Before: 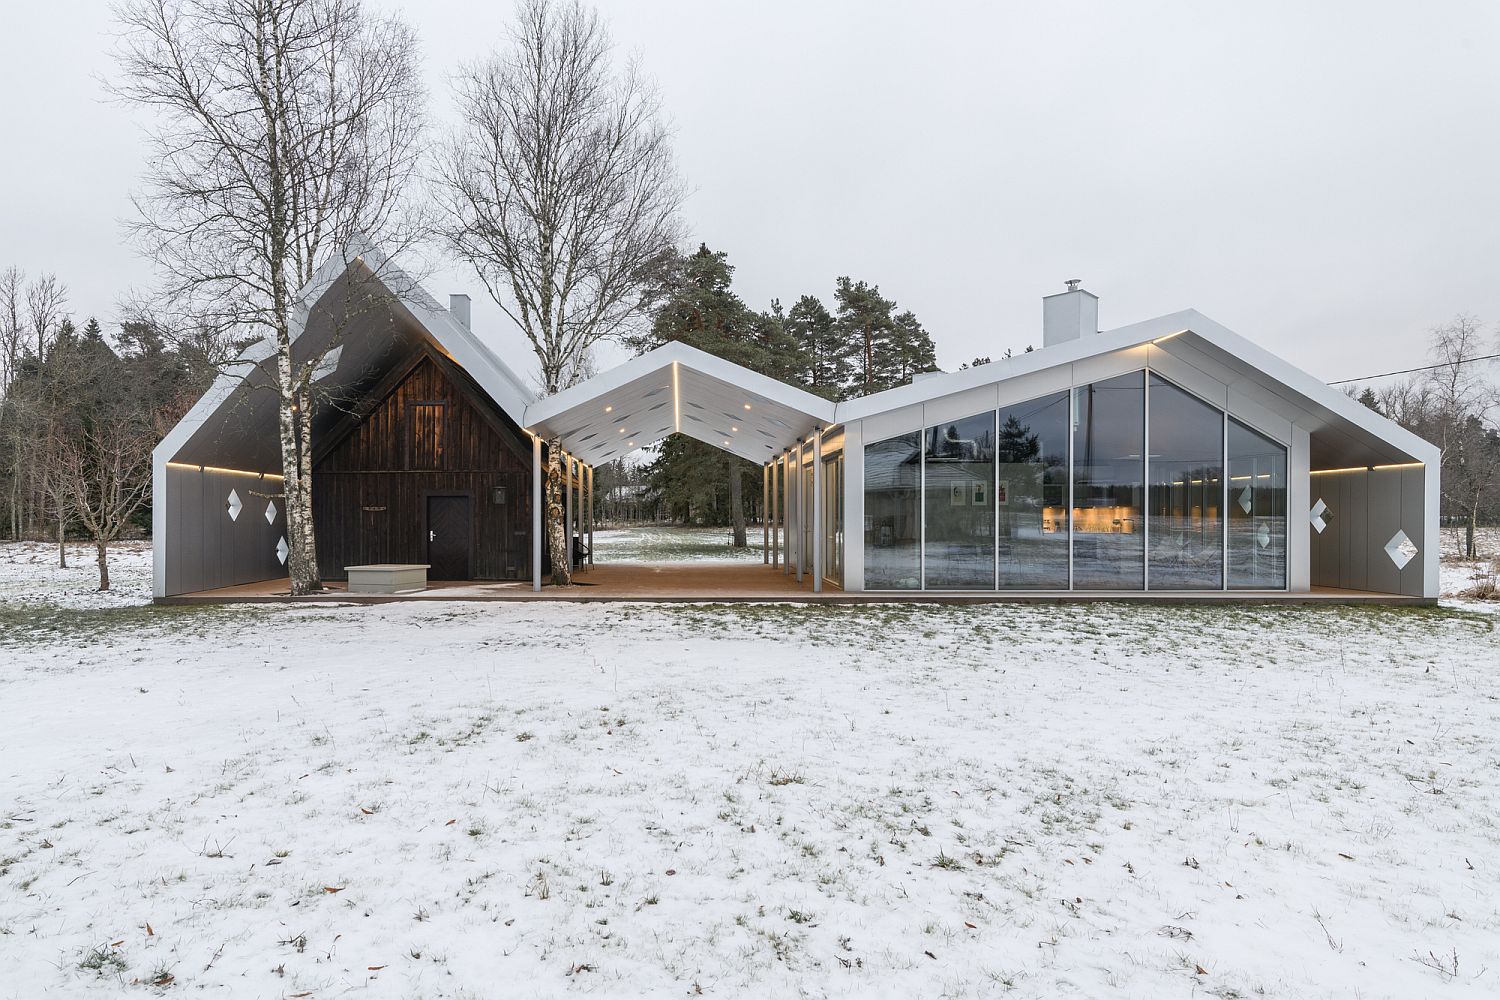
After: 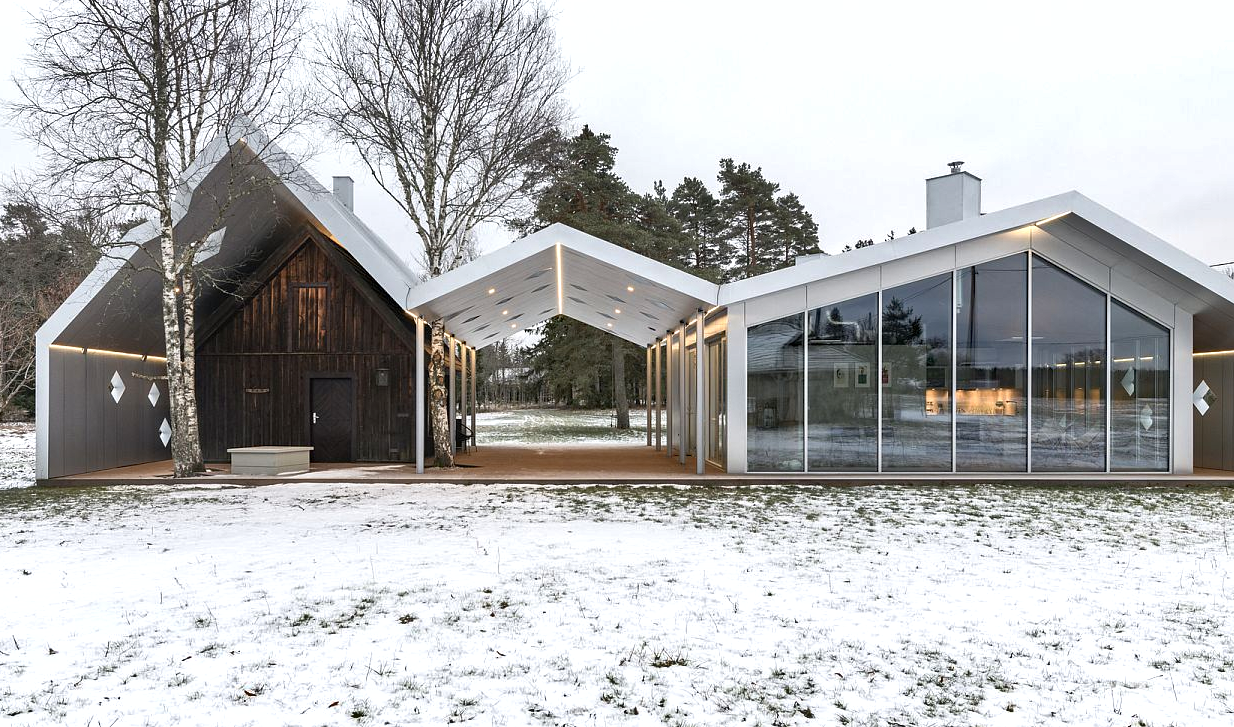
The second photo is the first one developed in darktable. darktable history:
crop: left 7.8%, top 11.803%, right 9.924%, bottom 15.48%
haze removal: compatibility mode true, adaptive false
color calibration: illuminant same as pipeline (D50), adaptation XYZ, x 0.346, y 0.358, temperature 5005.82 K, gamut compression 2.99
color correction: highlights b* 0.042
shadows and highlights: shadows 22.08, highlights -49.21, soften with gaussian
exposure: black level correction 0, exposure 0.399 EV, compensate highlight preservation false
contrast brightness saturation: saturation -0.05
